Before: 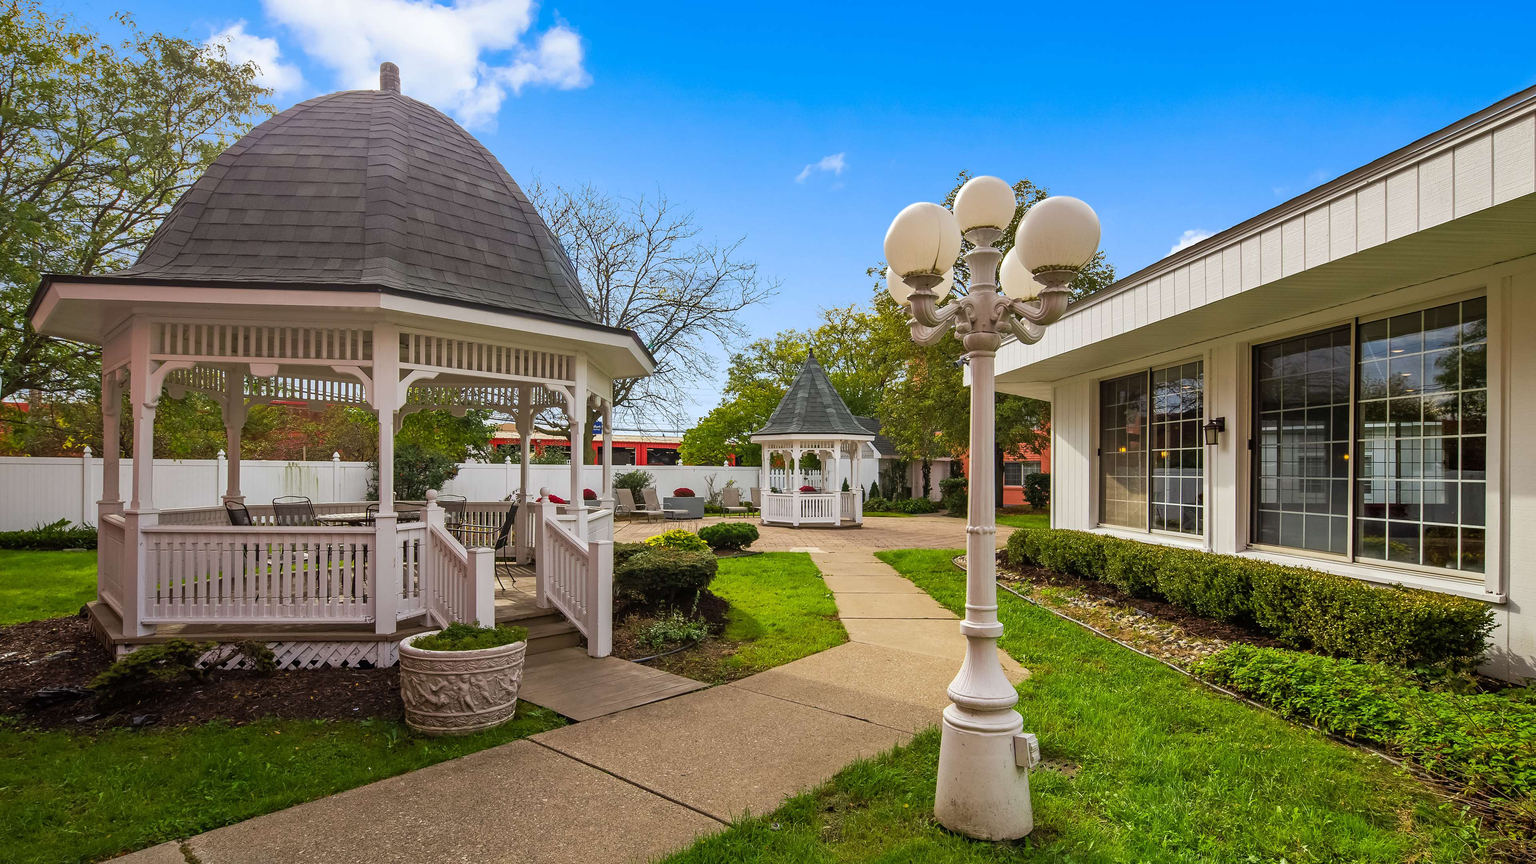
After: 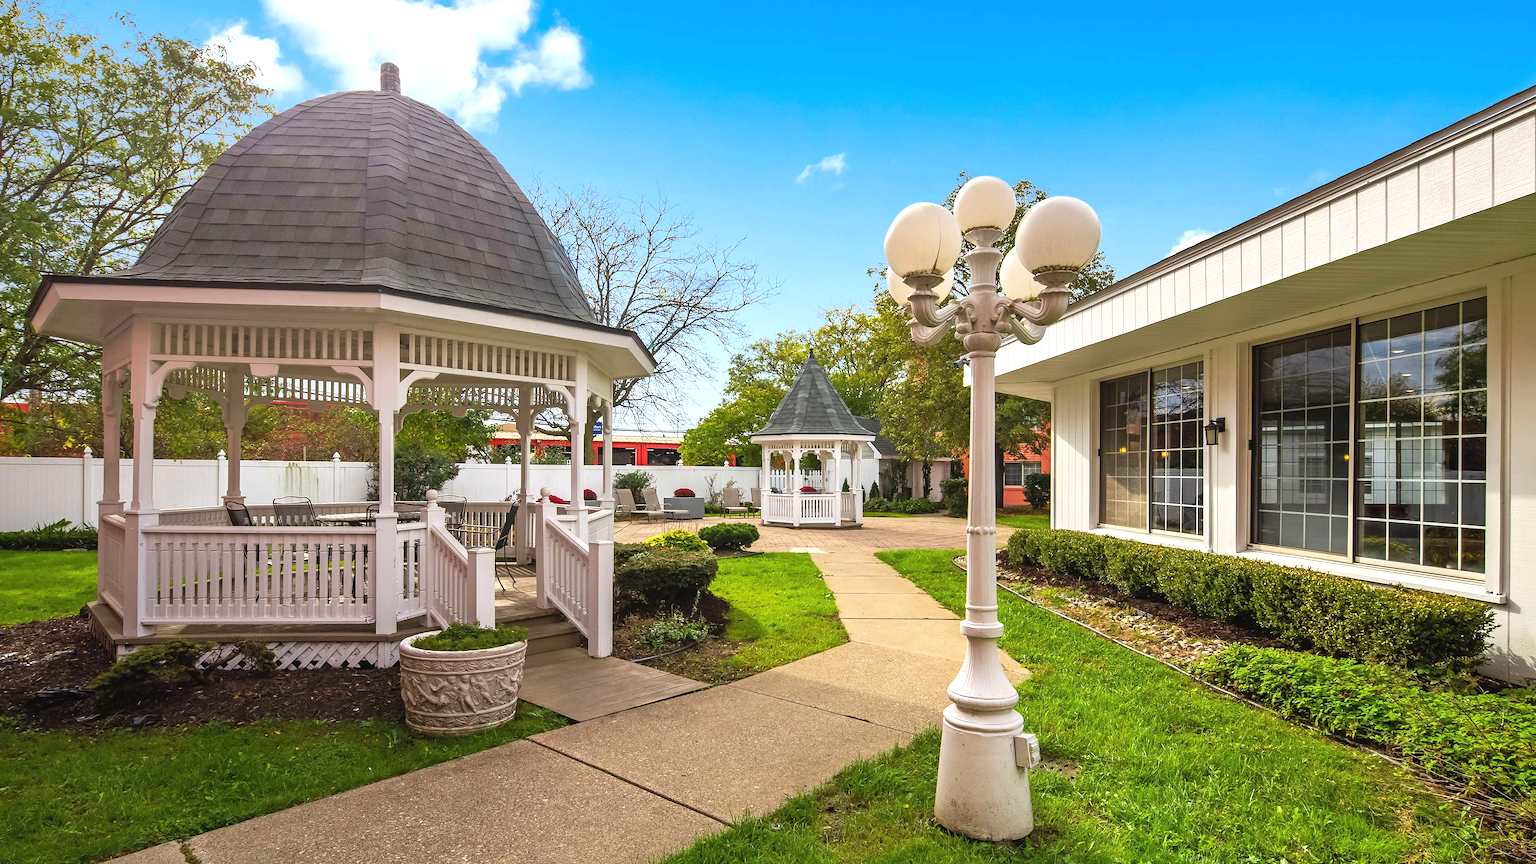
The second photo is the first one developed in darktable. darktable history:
exposure: black level correction -0.002, exposure 0.541 EV, compensate highlight preservation false
